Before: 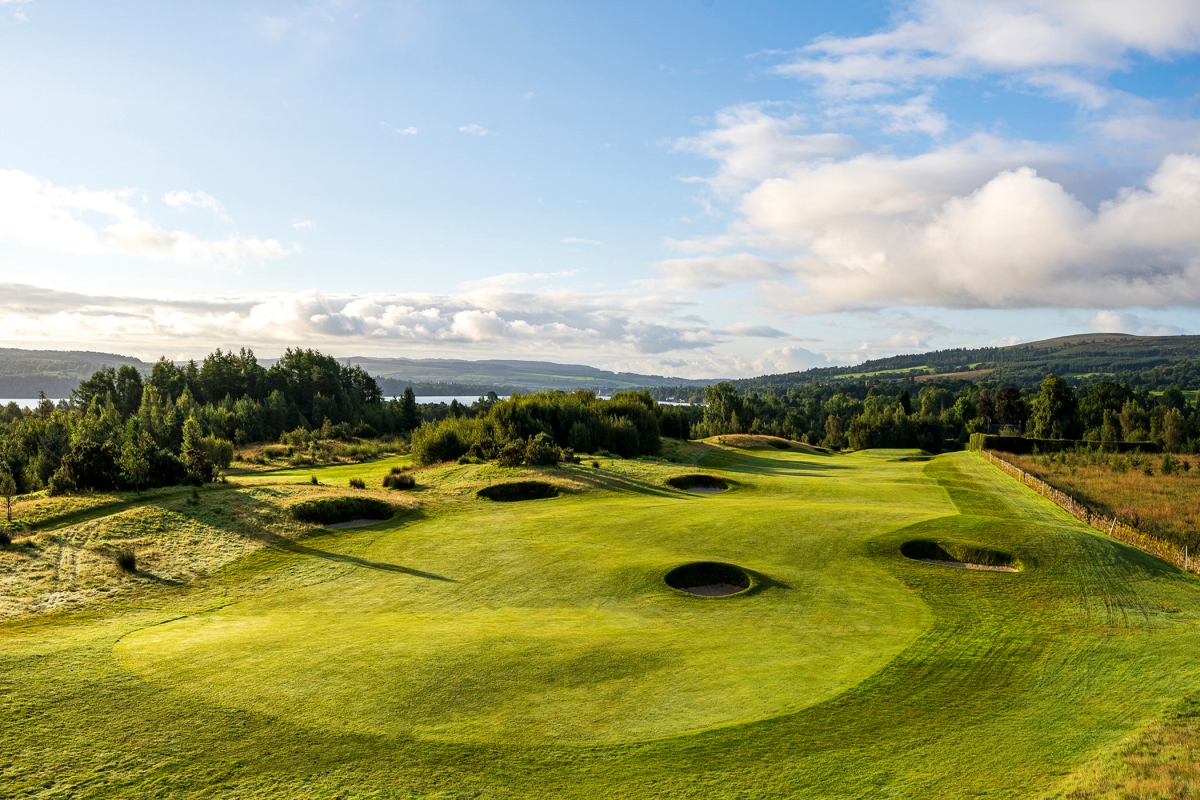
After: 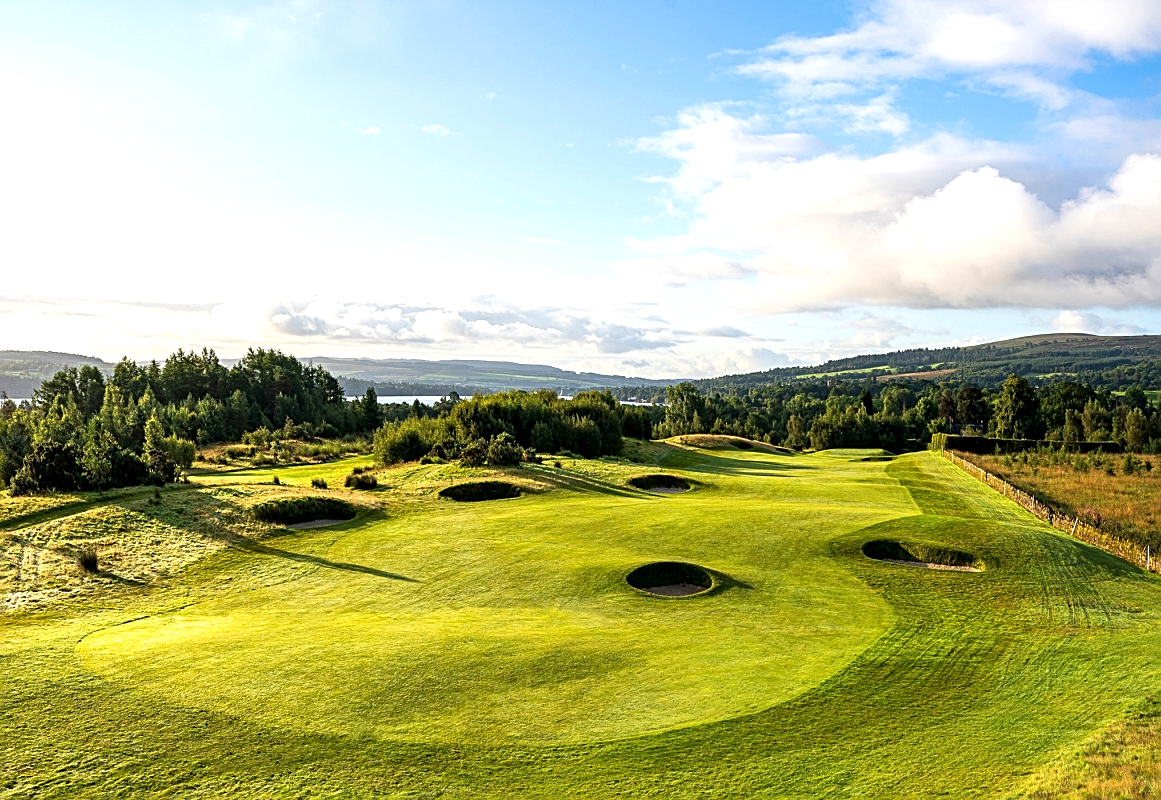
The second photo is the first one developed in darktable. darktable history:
sharpen: amount 0.575
exposure: black level correction 0.001, exposure 0.5 EV, compensate exposure bias true, compensate highlight preservation false
crop and rotate: left 3.238%
